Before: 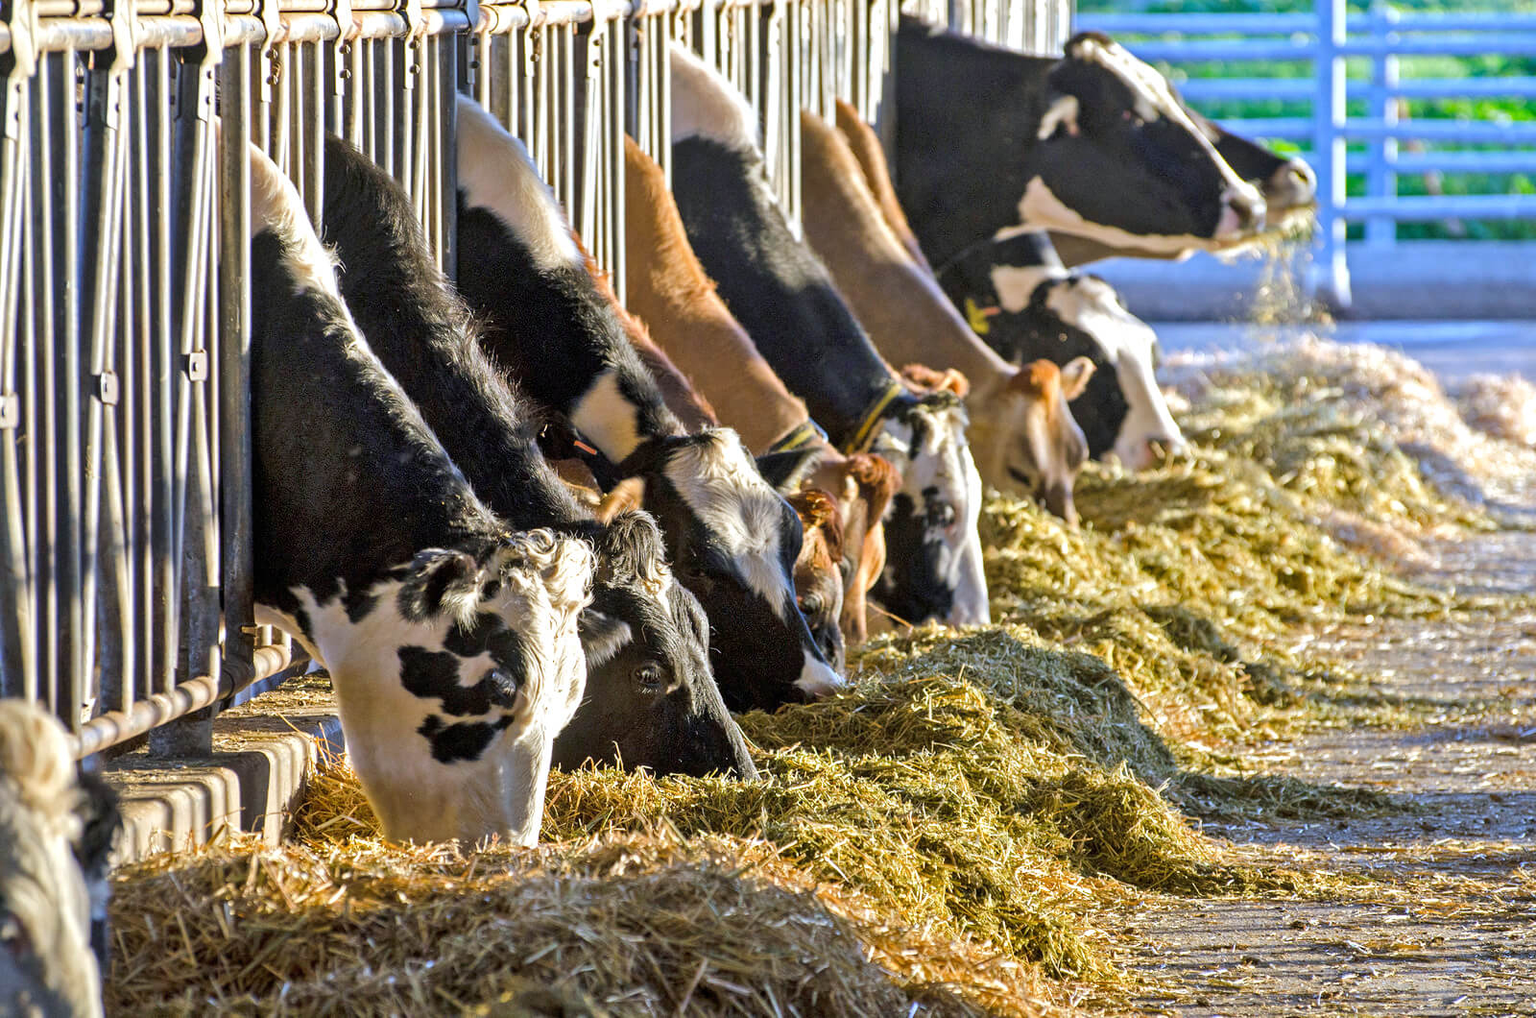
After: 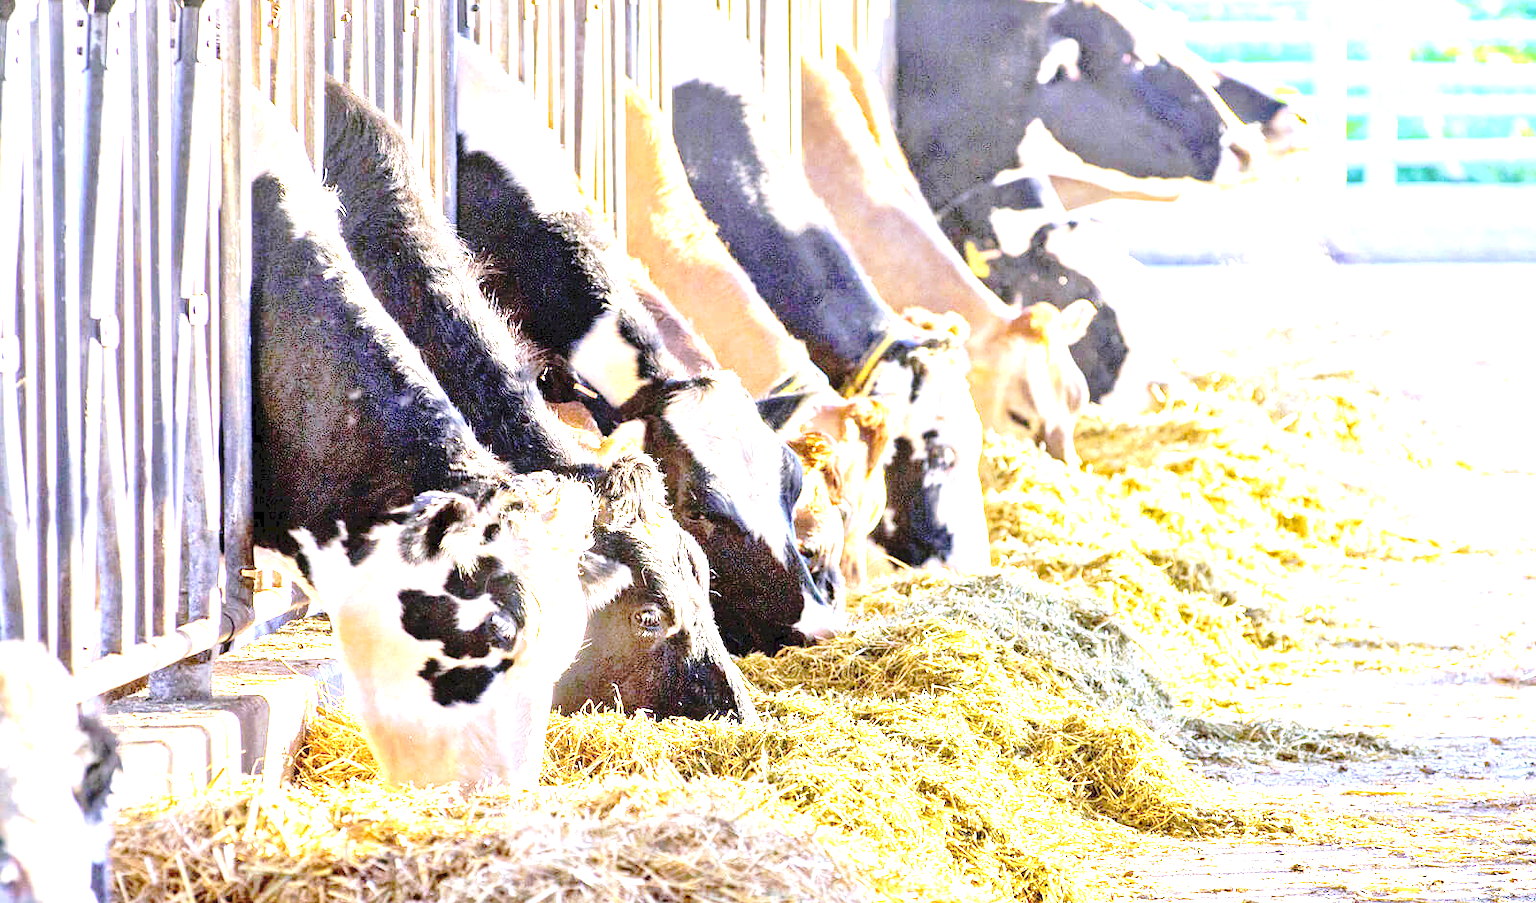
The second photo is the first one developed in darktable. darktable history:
white balance: red 1.042, blue 1.17
crop and rotate: top 5.609%, bottom 5.609%
exposure: black level correction 0.001, exposure 2.607 EV, compensate exposure bias true, compensate highlight preservation false
tone curve: curves: ch0 [(0, 0) (0.003, 0.085) (0.011, 0.086) (0.025, 0.086) (0.044, 0.088) (0.069, 0.093) (0.1, 0.102) (0.136, 0.12) (0.177, 0.157) (0.224, 0.203) (0.277, 0.277) (0.335, 0.36) (0.399, 0.463) (0.468, 0.559) (0.543, 0.626) (0.623, 0.703) (0.709, 0.789) (0.801, 0.869) (0.898, 0.927) (1, 1)], preserve colors none
